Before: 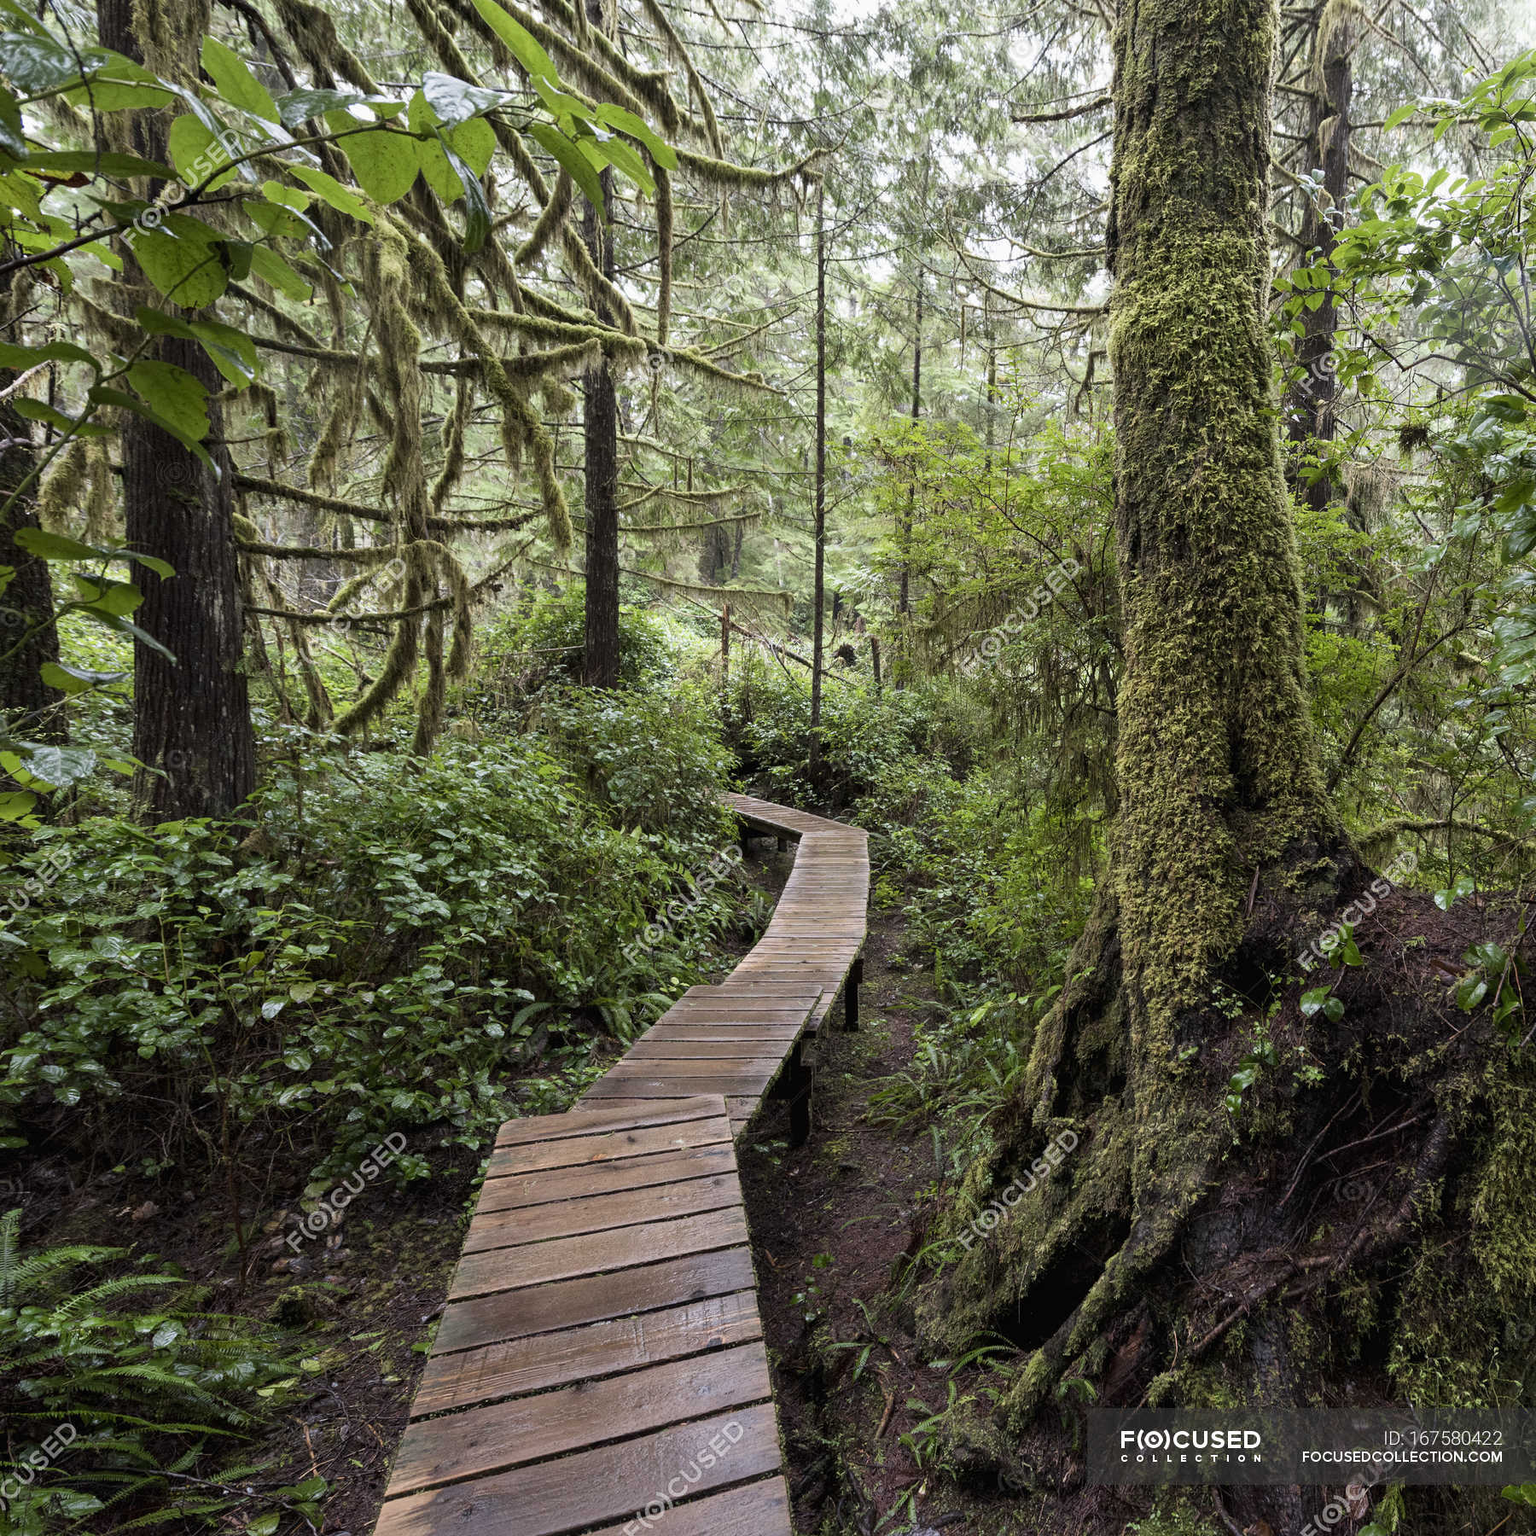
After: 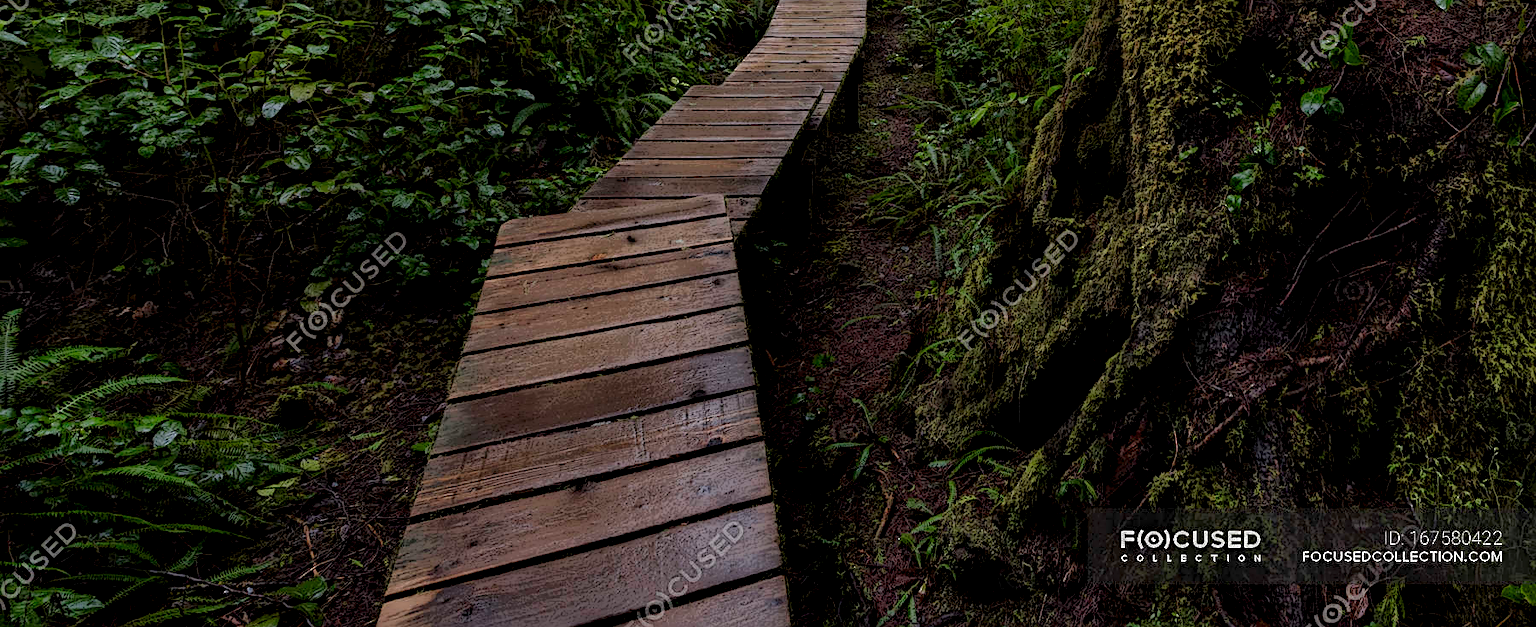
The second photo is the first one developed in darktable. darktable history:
local contrast: highlights 2%, shadows 200%, detail 164%, midtone range 0.005
sharpen: on, module defaults
shadows and highlights: shadows 43.51, white point adjustment -1.31, soften with gaussian
crop and rotate: top 58.659%, bottom 0.478%
